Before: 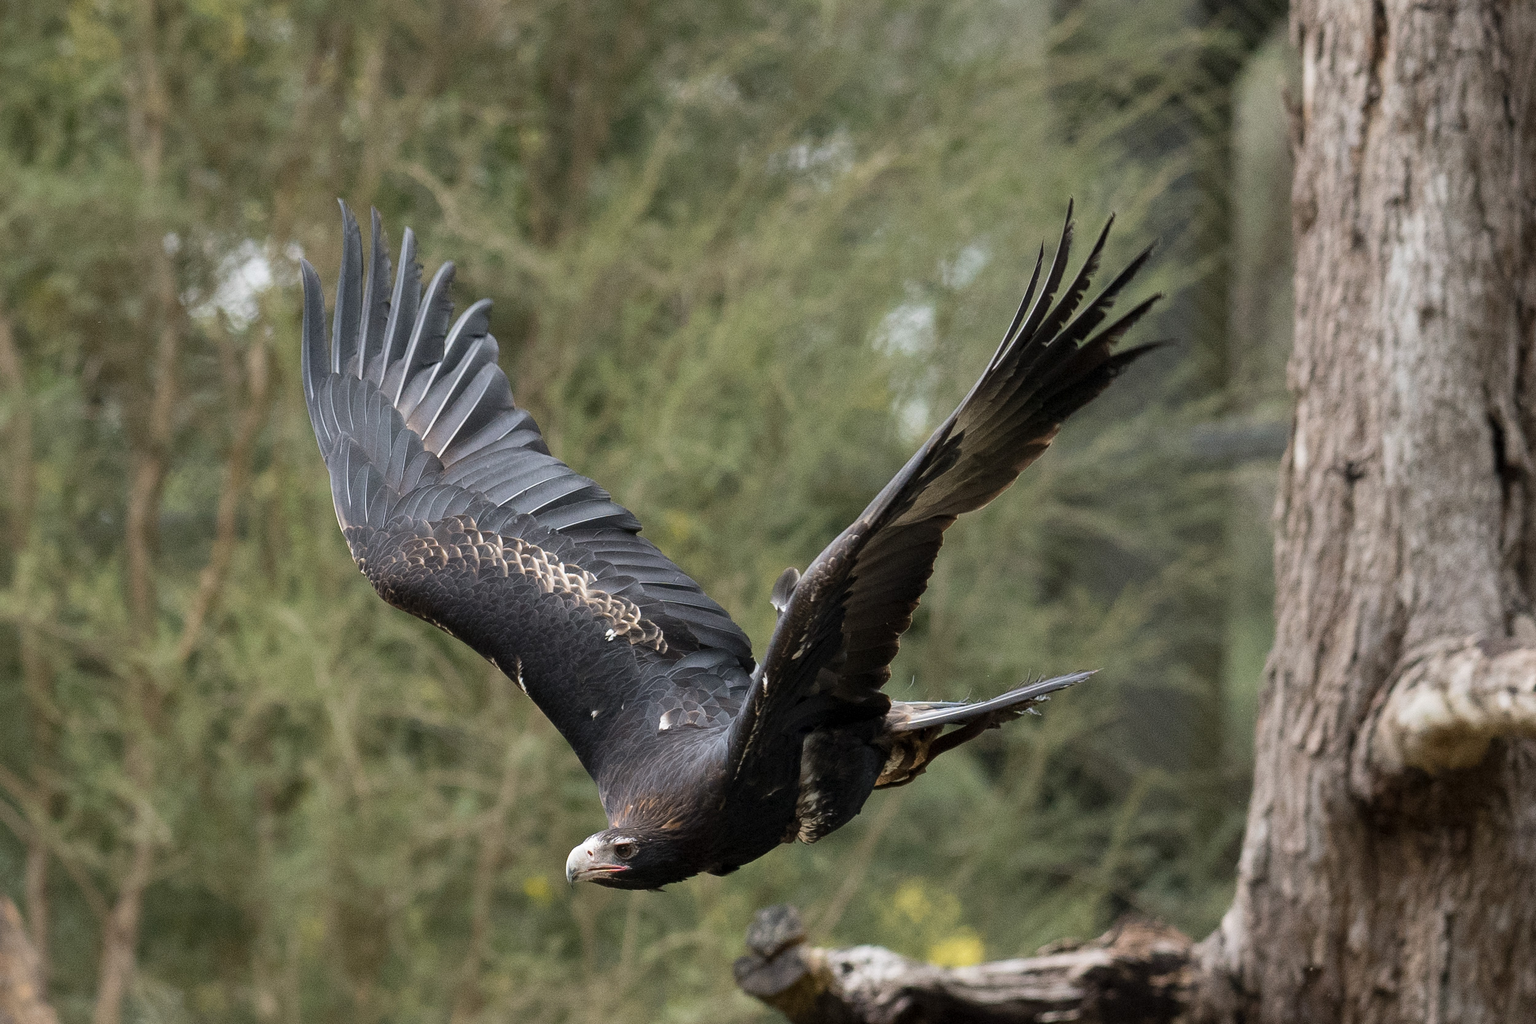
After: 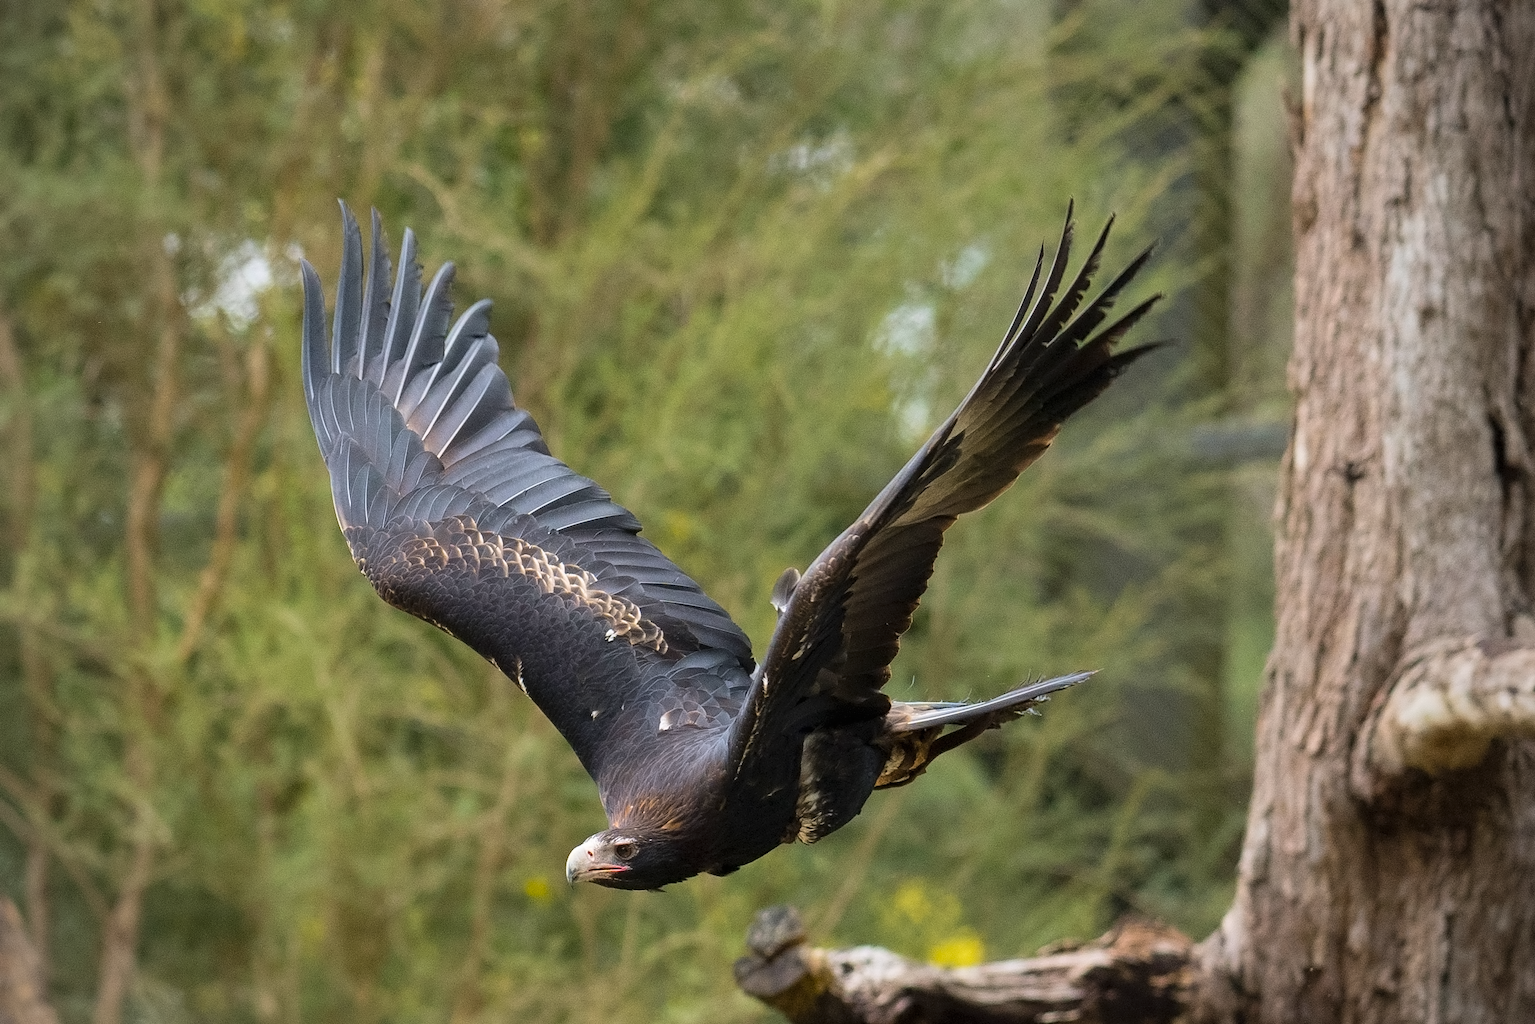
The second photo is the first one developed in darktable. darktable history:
contrast equalizer: y [[0.5 ×4, 0.524, 0.59], [0.5 ×6], [0.5 ×6], [0, 0, 0, 0.01, 0.045, 0.012], [0, 0, 0, 0.044, 0.195, 0.131]]
contrast brightness saturation: contrast 0.03, brightness 0.06, saturation 0.13
color balance rgb: perceptual saturation grading › global saturation 30%, global vibrance 10%
velvia: strength 15%
vignetting: fall-off radius 60.92%
